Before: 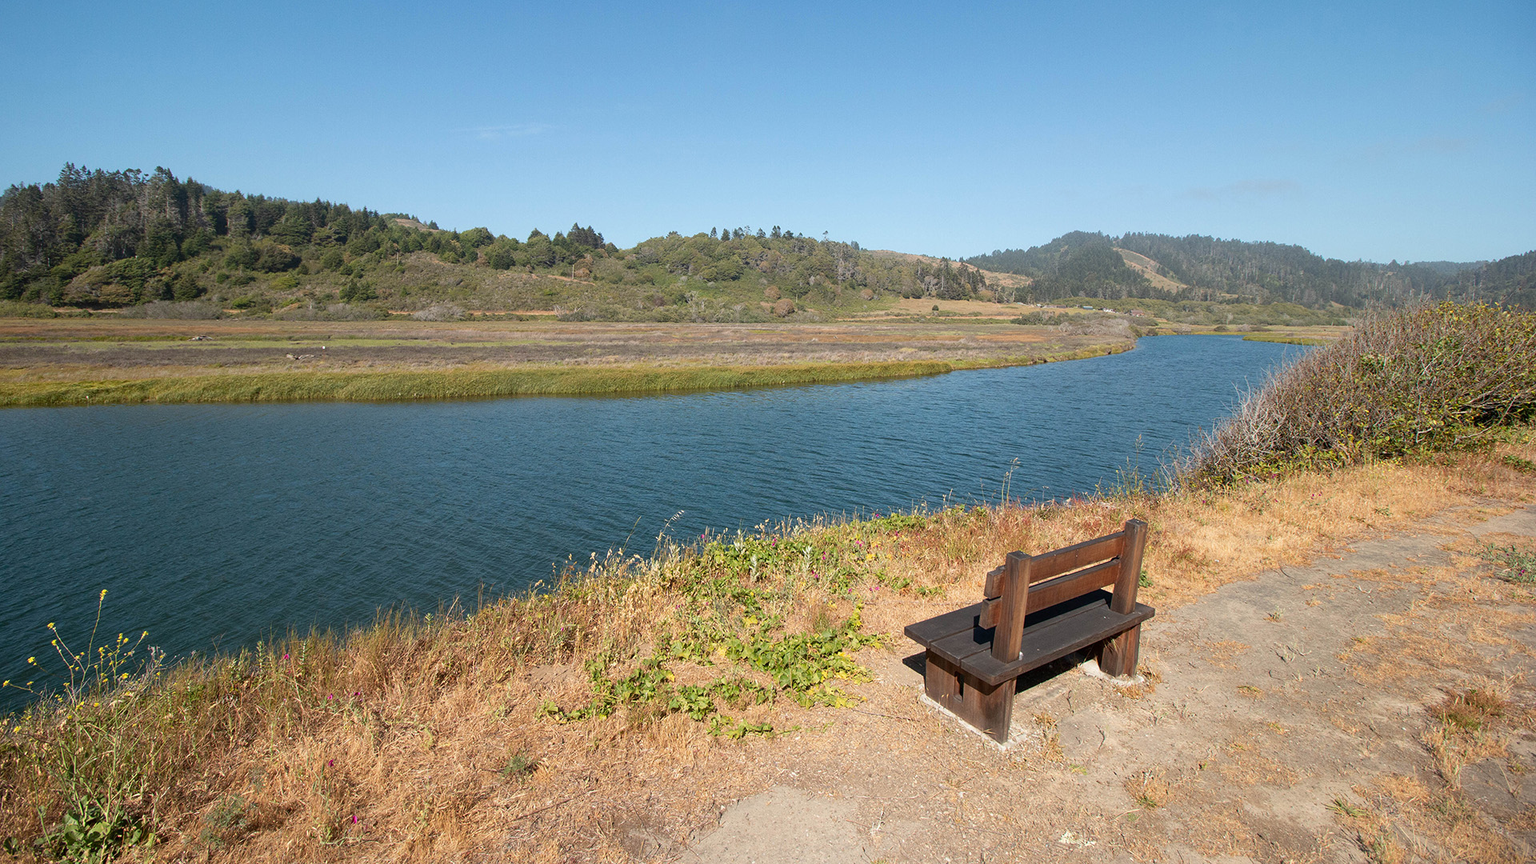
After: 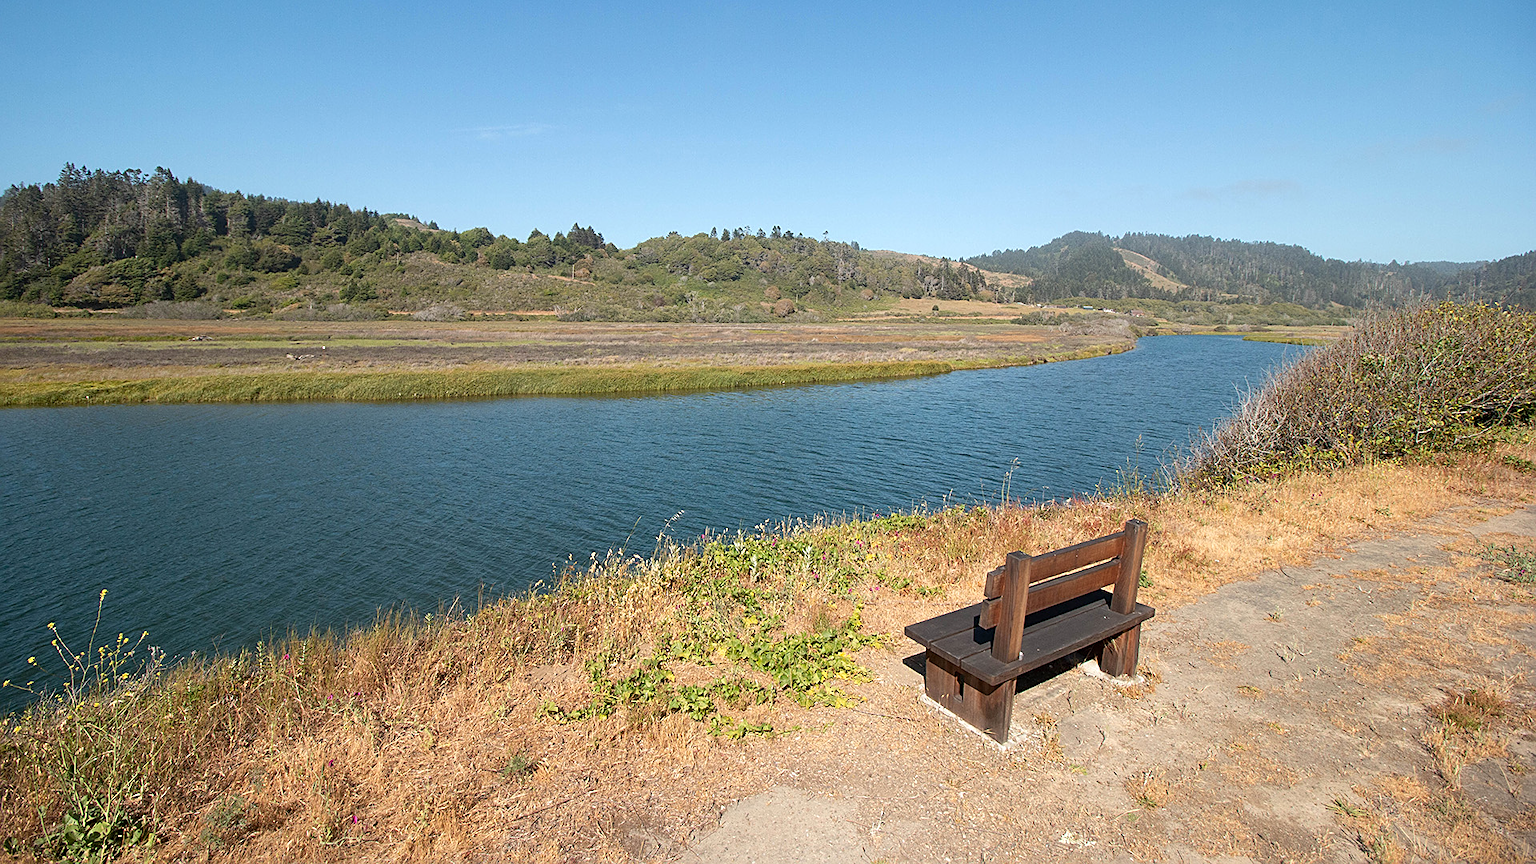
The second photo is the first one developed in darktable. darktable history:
tone equalizer: edges refinement/feathering 500, mask exposure compensation -1.57 EV, preserve details no
exposure: exposure 0.171 EV, compensate highlight preservation false
sharpen: on, module defaults
